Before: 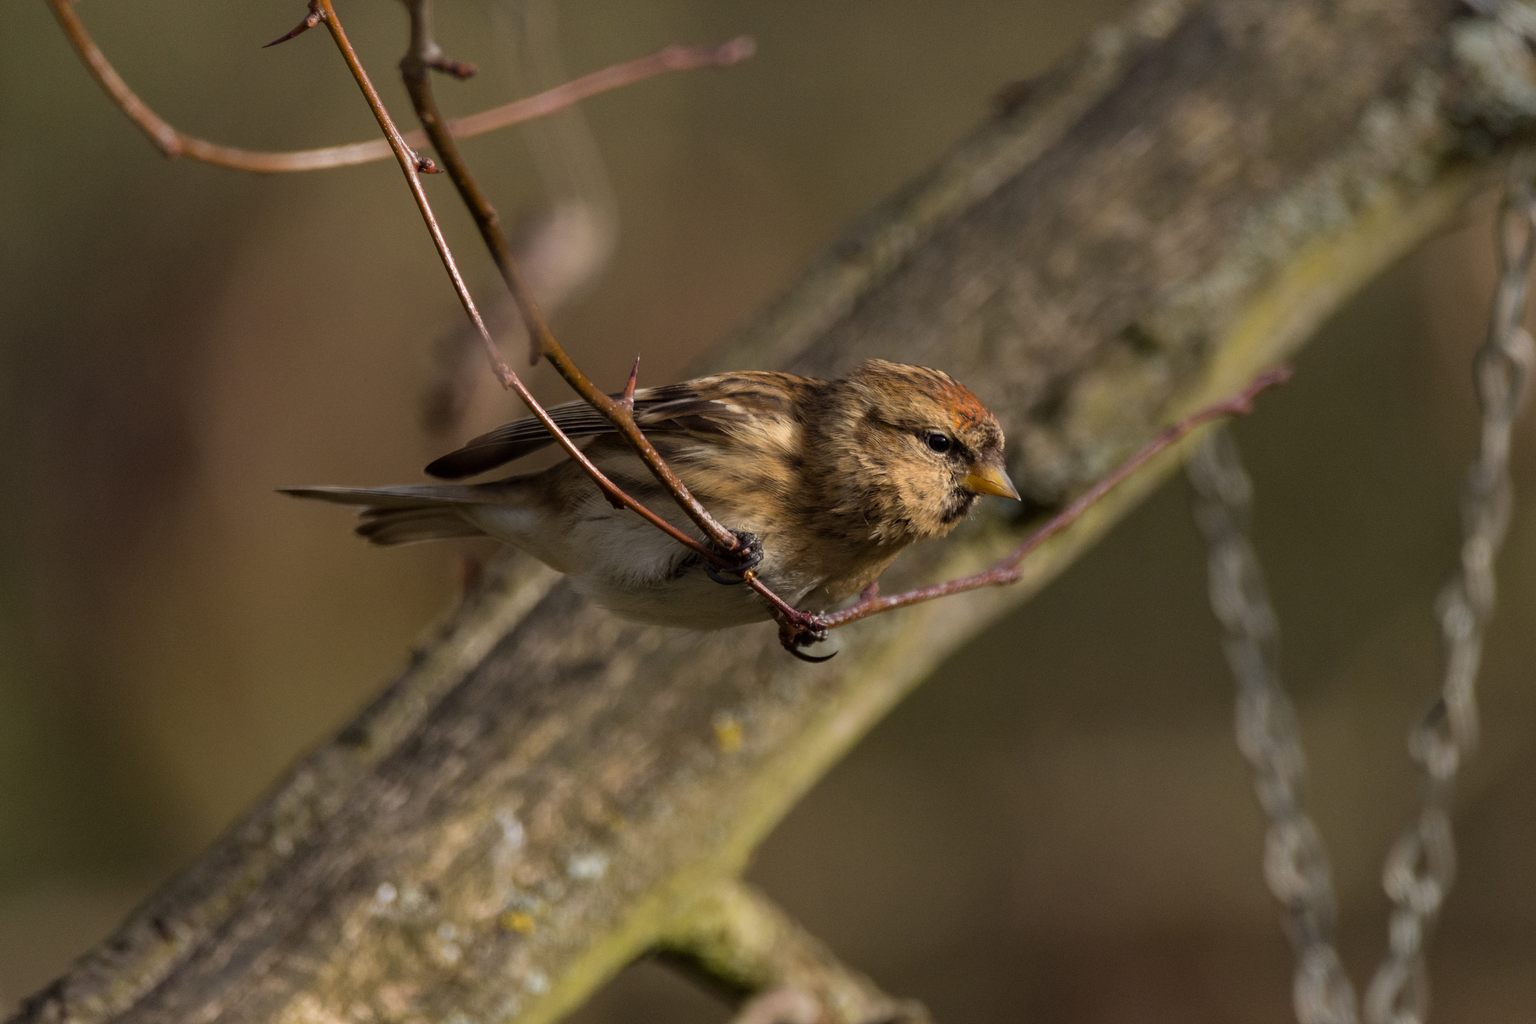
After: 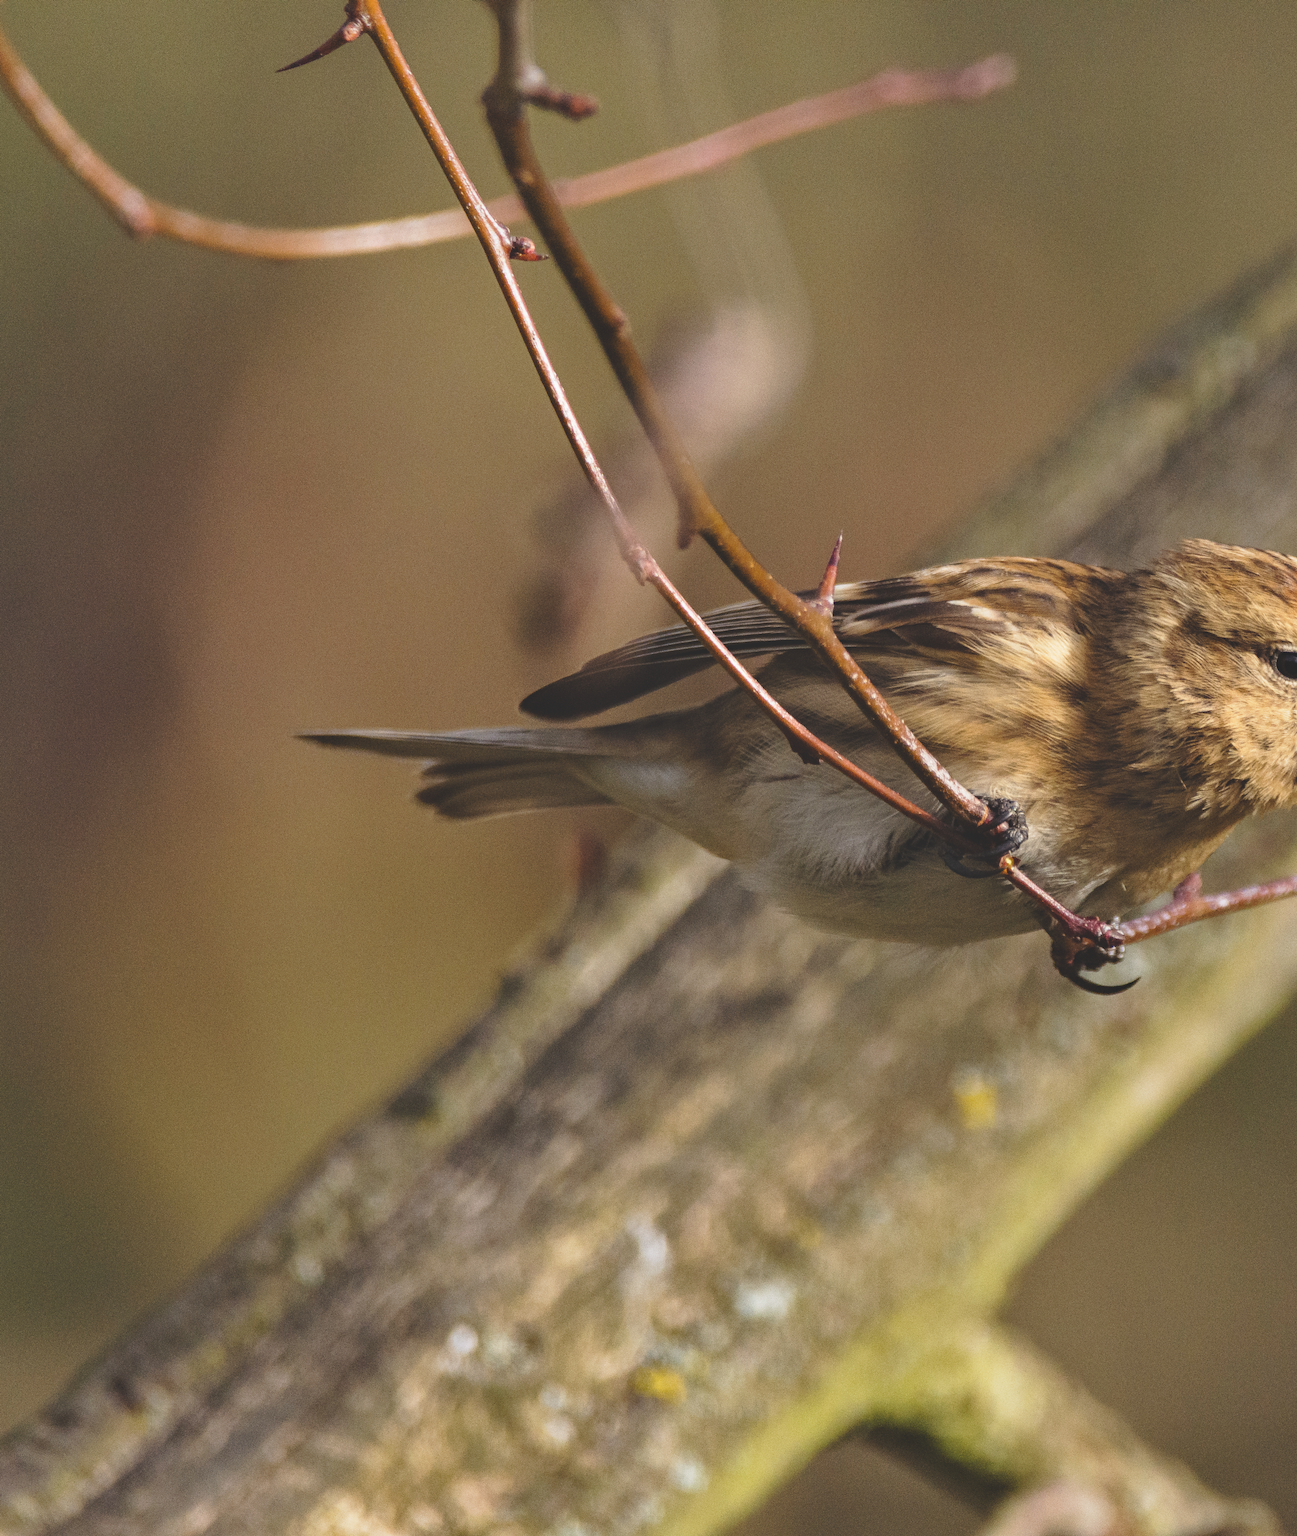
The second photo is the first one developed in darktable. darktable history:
haze removal: compatibility mode true, adaptive false
crop: left 5.114%, right 38.589%
base curve: curves: ch0 [(0, 0) (0.028, 0.03) (0.121, 0.232) (0.46, 0.748) (0.859, 0.968) (1, 1)], preserve colors none
exposure: black level correction -0.025, exposure -0.117 EV, compensate highlight preservation false
shadows and highlights: shadows 43.71, white point adjustment -1.46, soften with gaussian
